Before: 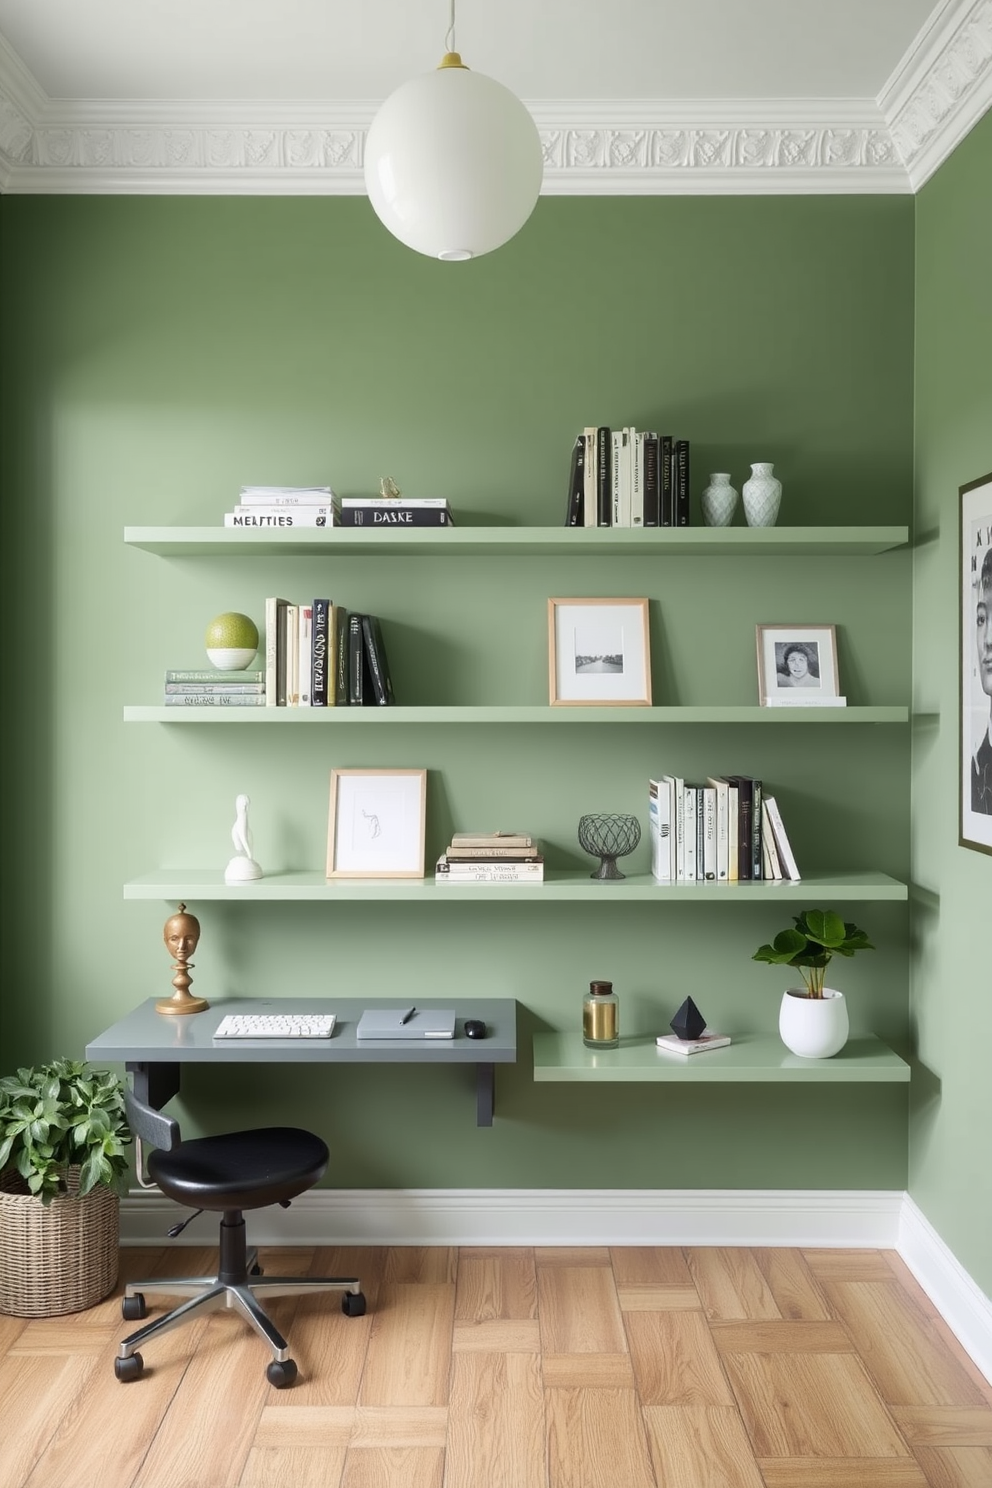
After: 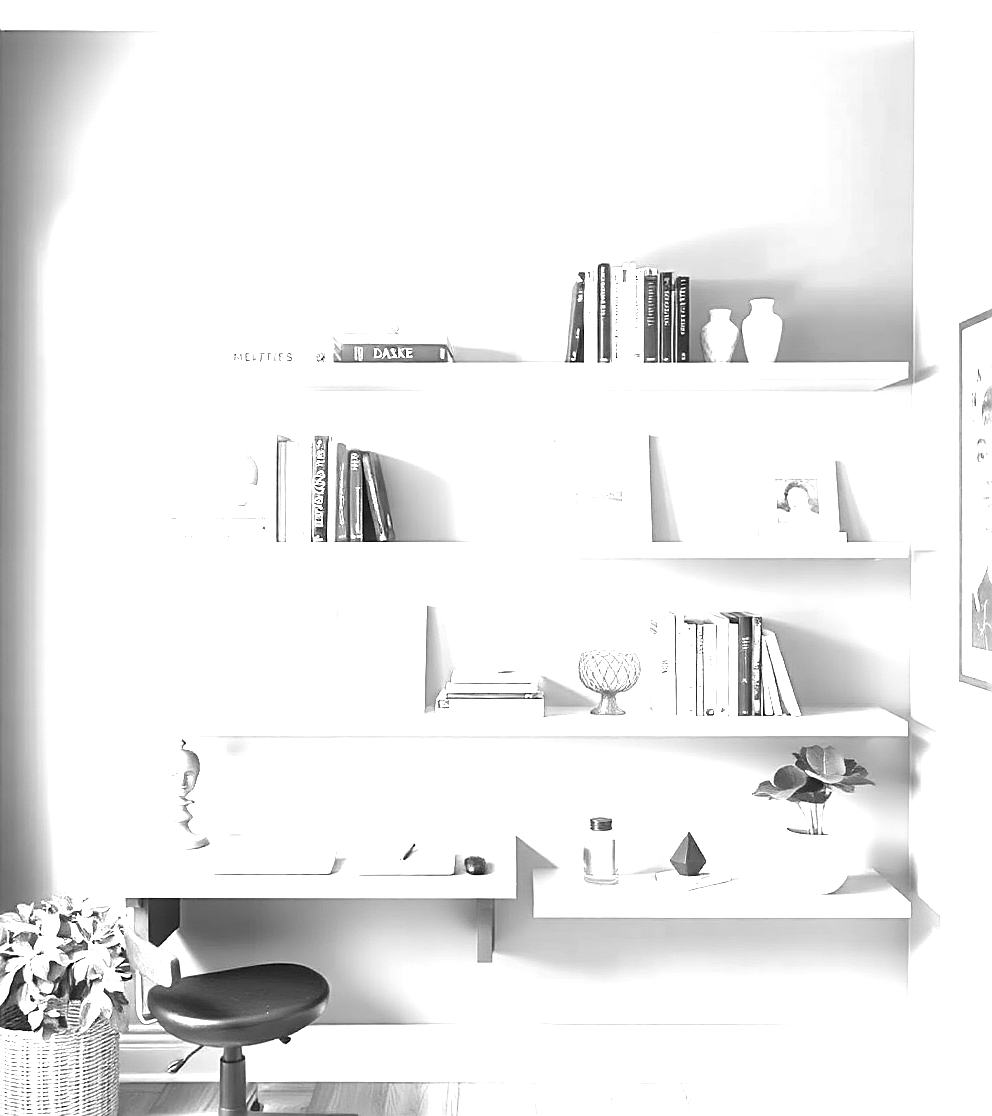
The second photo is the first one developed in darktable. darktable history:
exposure: exposure 3 EV, compensate highlight preservation false
white balance: red 1.029, blue 0.92
crop: top 11.038%, bottom 13.962%
tone equalizer: -7 EV 0.18 EV, -6 EV 0.12 EV, -5 EV 0.08 EV, -4 EV 0.04 EV, -2 EV -0.02 EV, -1 EV -0.04 EV, +0 EV -0.06 EV, luminance estimator HSV value / RGB max
sharpen: on, module defaults
monochrome: a -6.99, b 35.61, size 1.4
